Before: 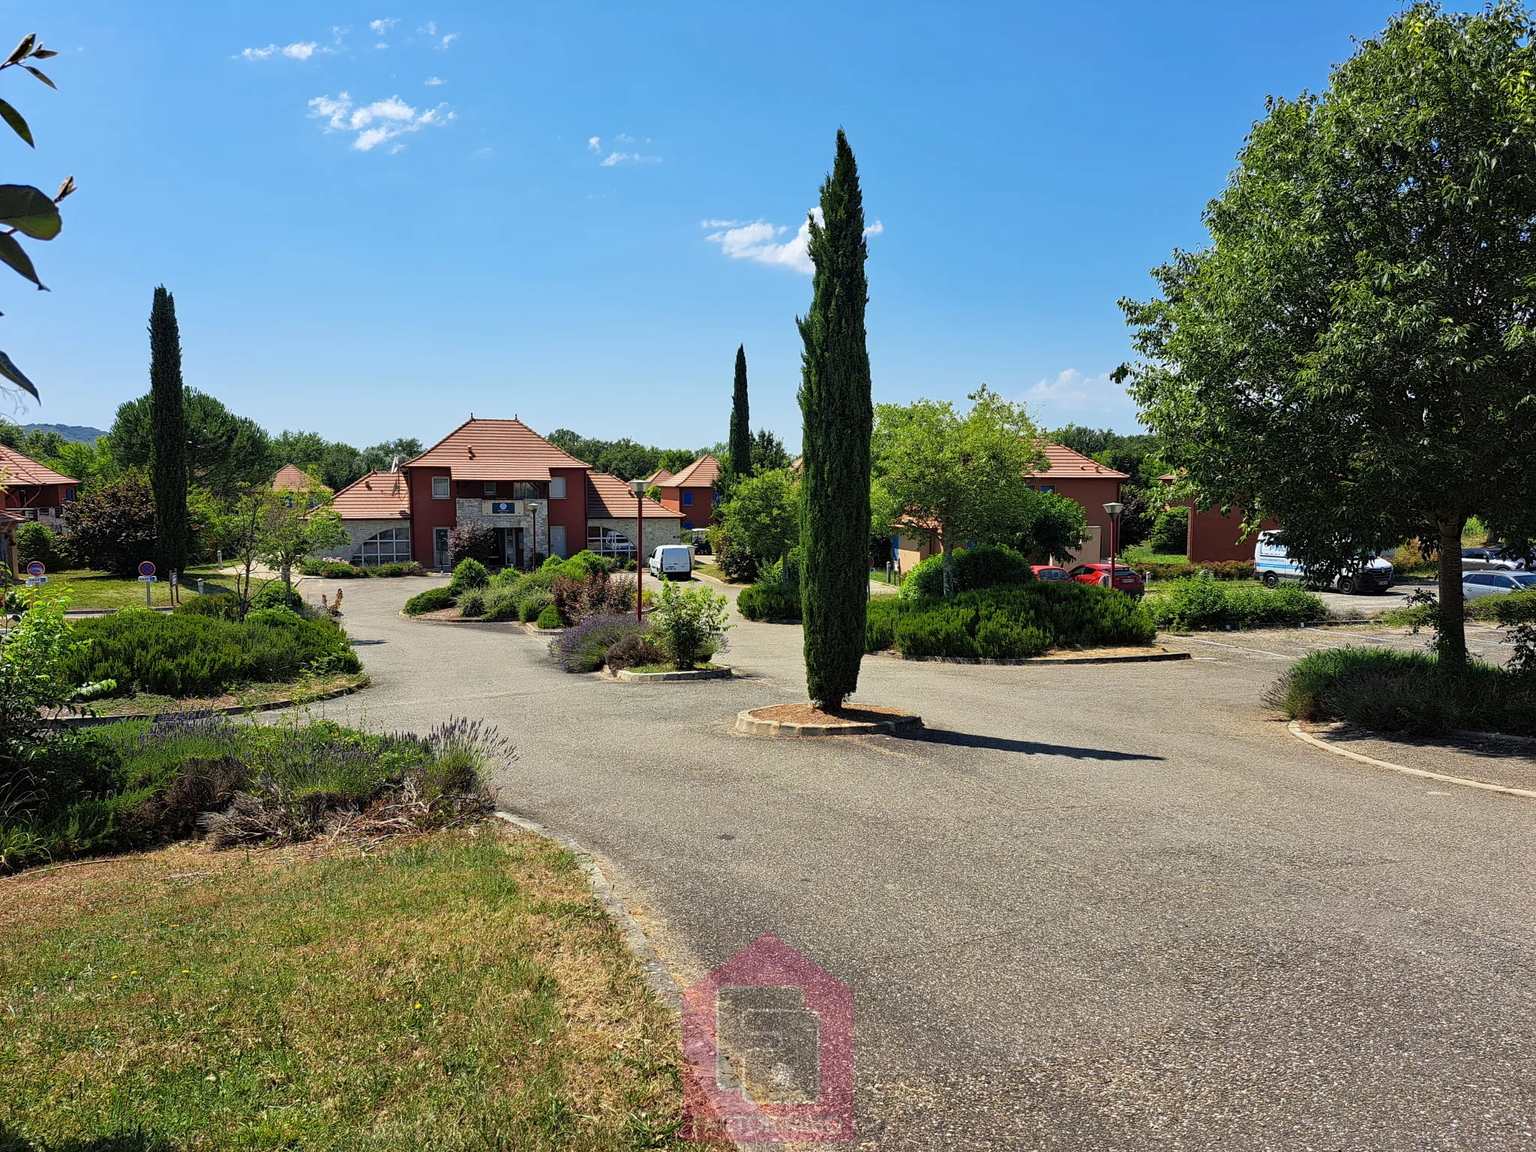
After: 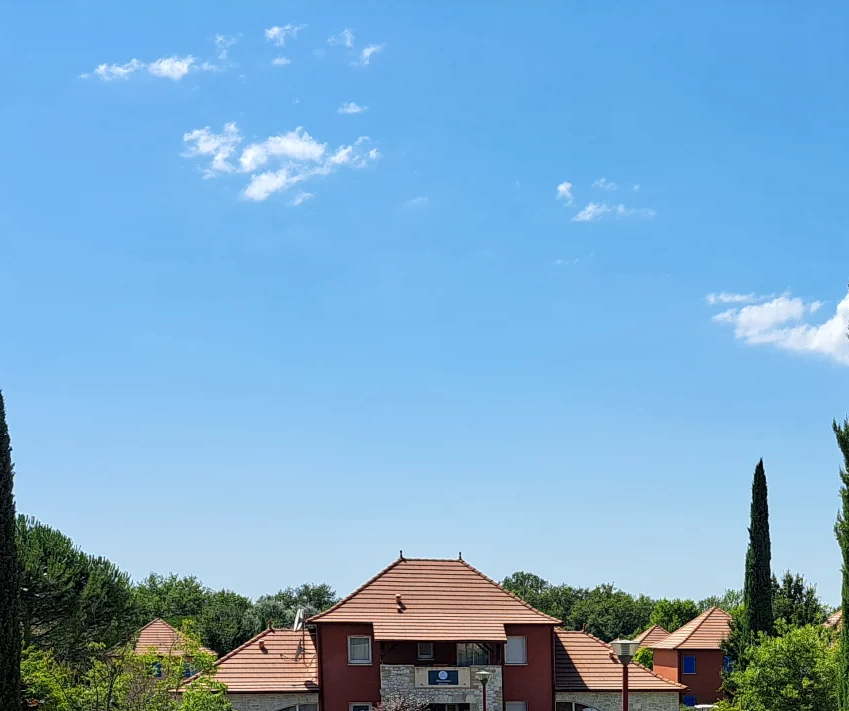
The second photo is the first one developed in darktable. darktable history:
crop and rotate: left 11.134%, top 0.059%, right 47.381%, bottom 53.634%
local contrast: highlights 100%, shadows 99%, detail 119%, midtone range 0.2
